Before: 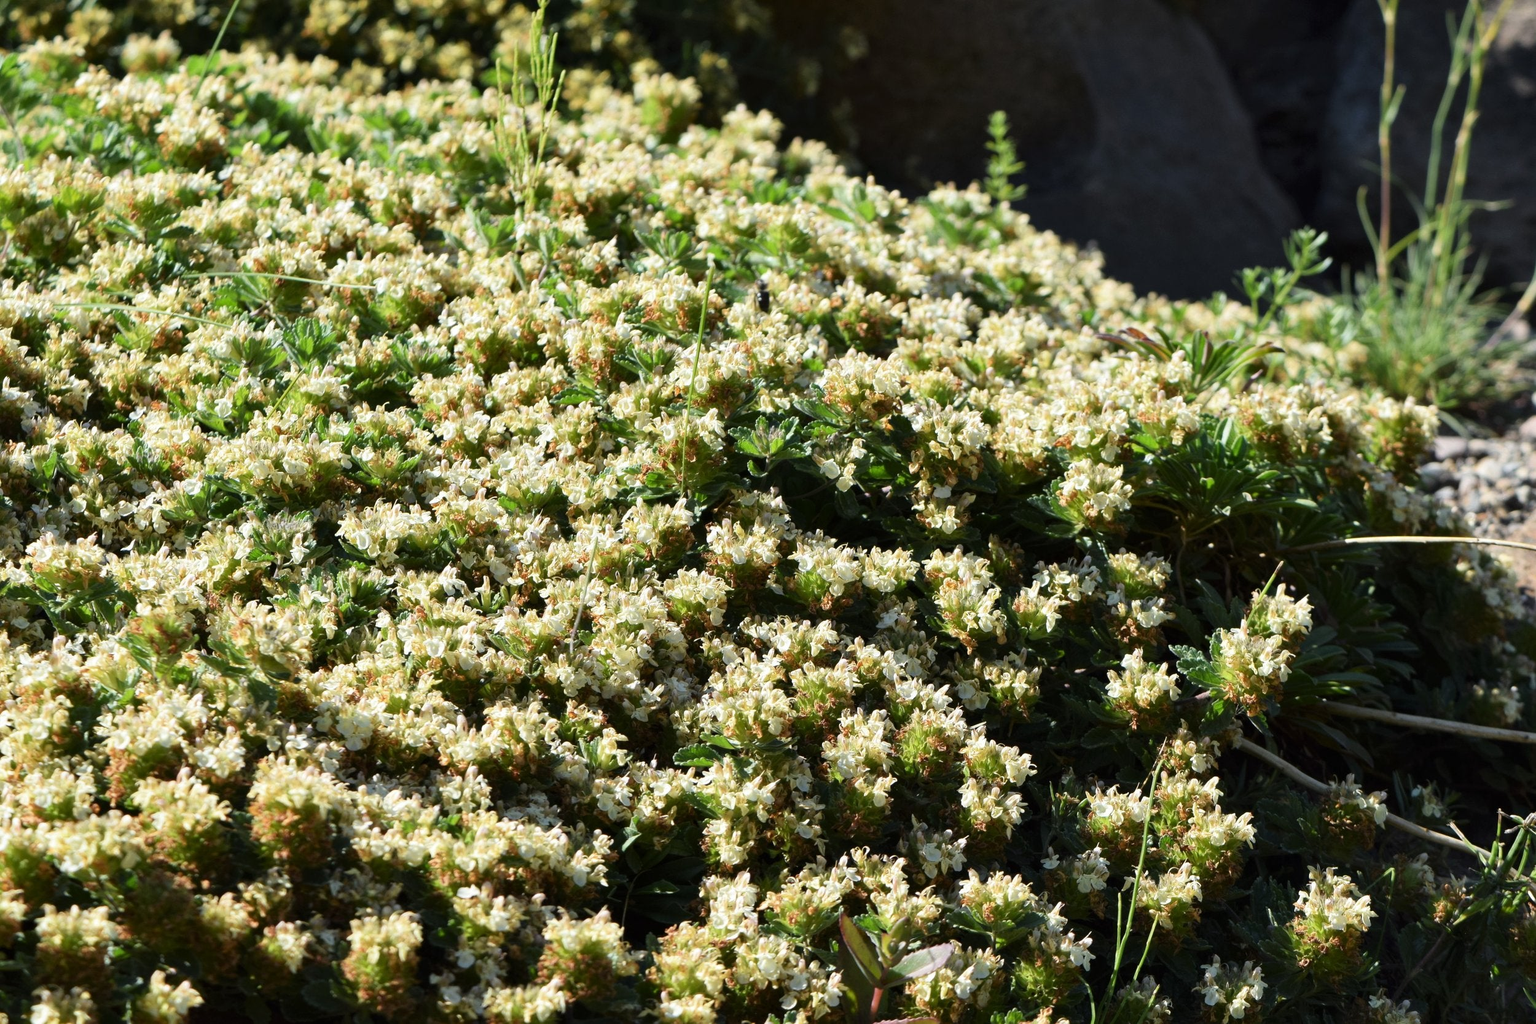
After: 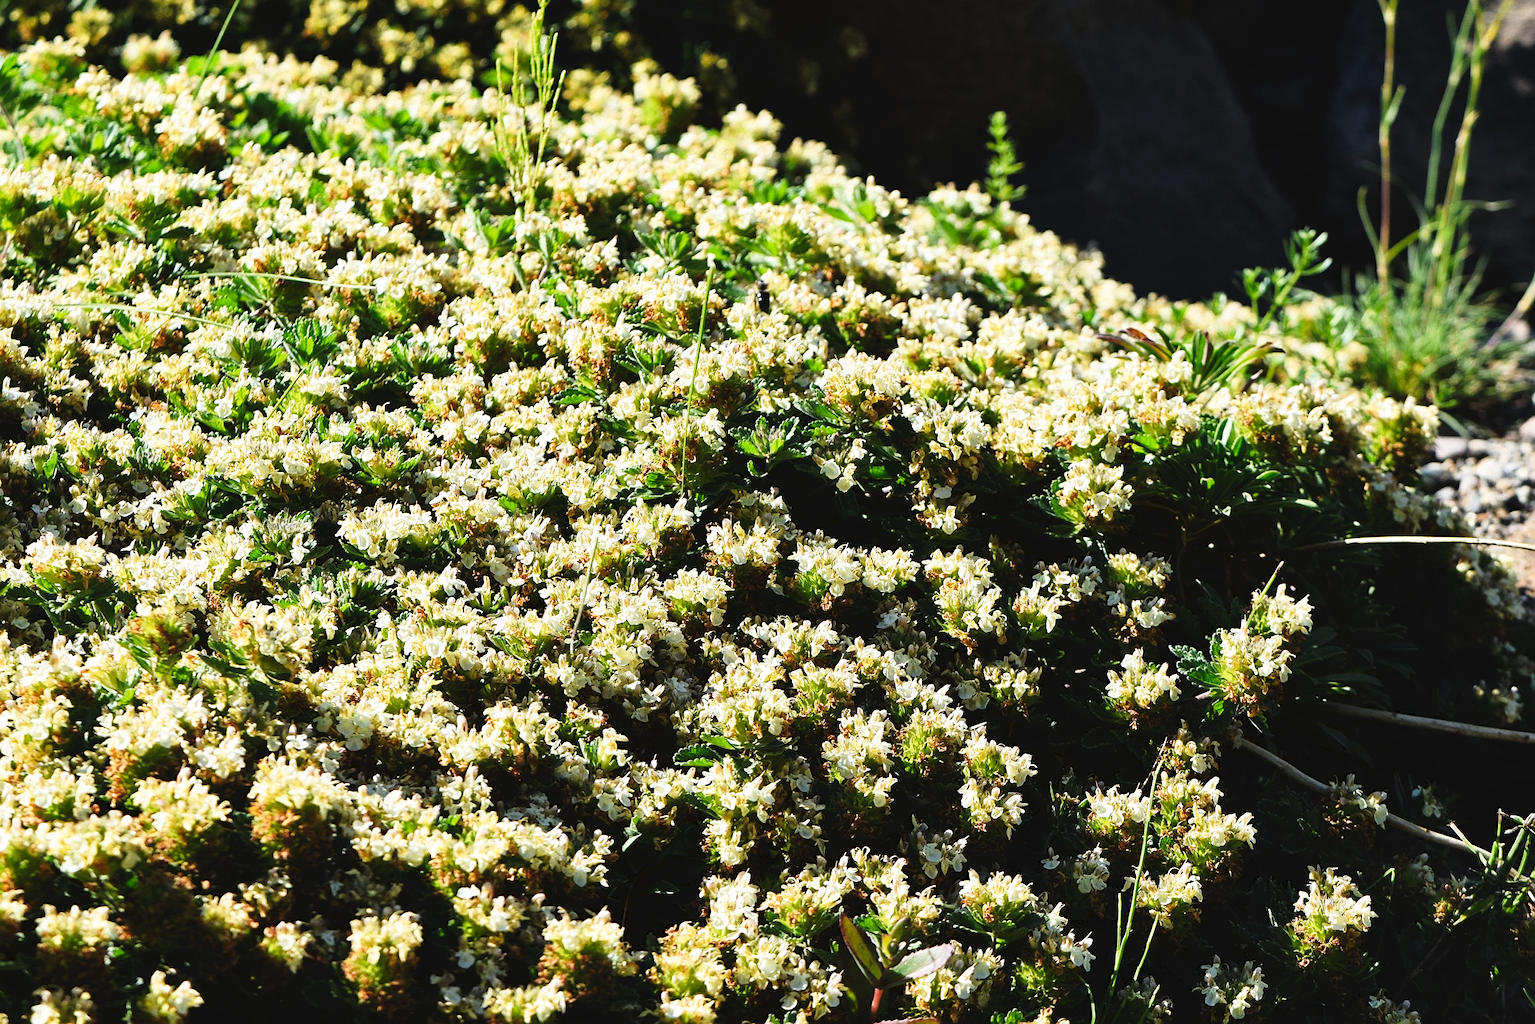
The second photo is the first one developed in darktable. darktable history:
tone curve: curves: ch0 [(0, 0) (0.003, 0.047) (0.011, 0.047) (0.025, 0.049) (0.044, 0.051) (0.069, 0.055) (0.1, 0.066) (0.136, 0.089) (0.177, 0.12) (0.224, 0.155) (0.277, 0.205) (0.335, 0.281) (0.399, 0.37) (0.468, 0.47) (0.543, 0.574) (0.623, 0.687) (0.709, 0.801) (0.801, 0.89) (0.898, 0.963) (1, 1)], preserve colors none
sharpen: on, module defaults
